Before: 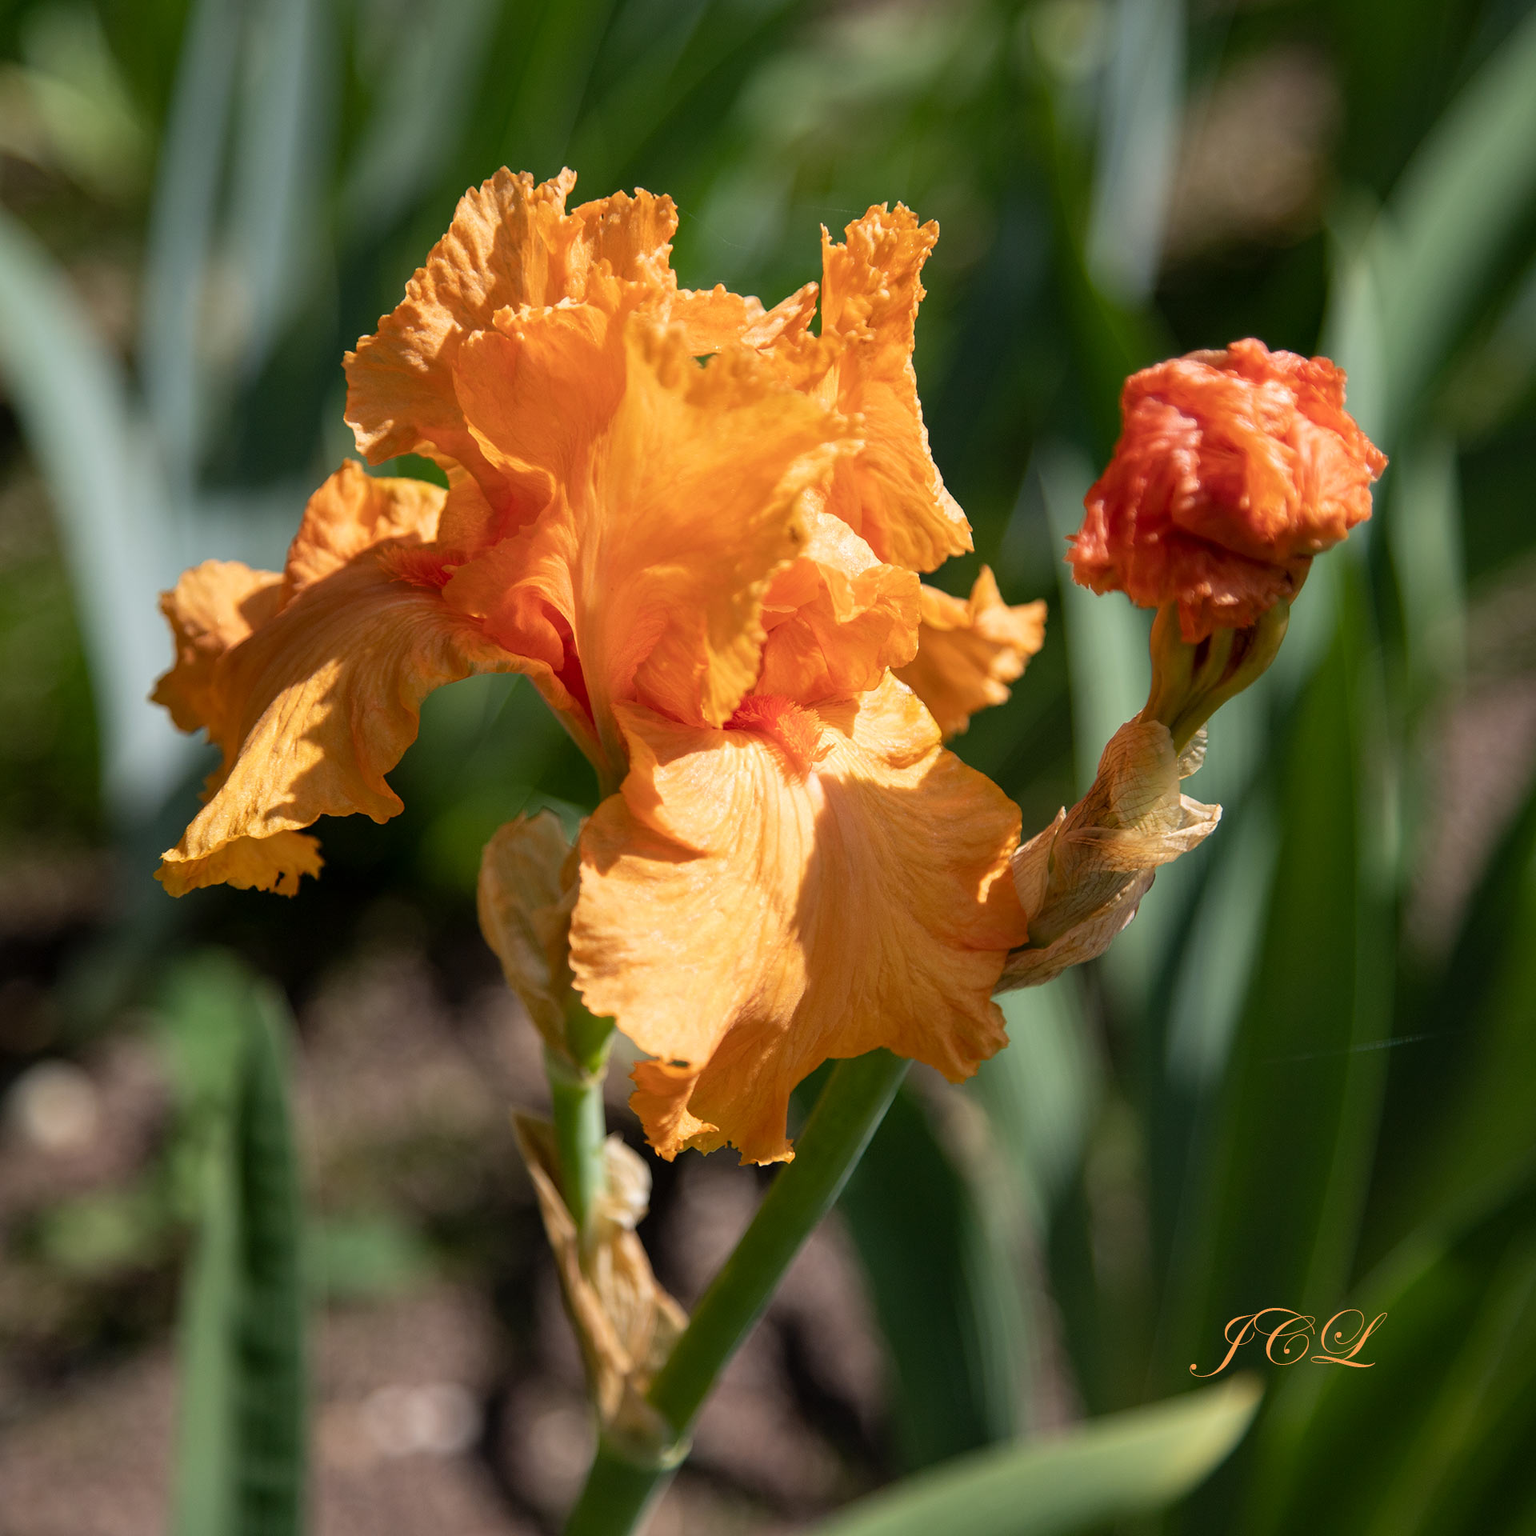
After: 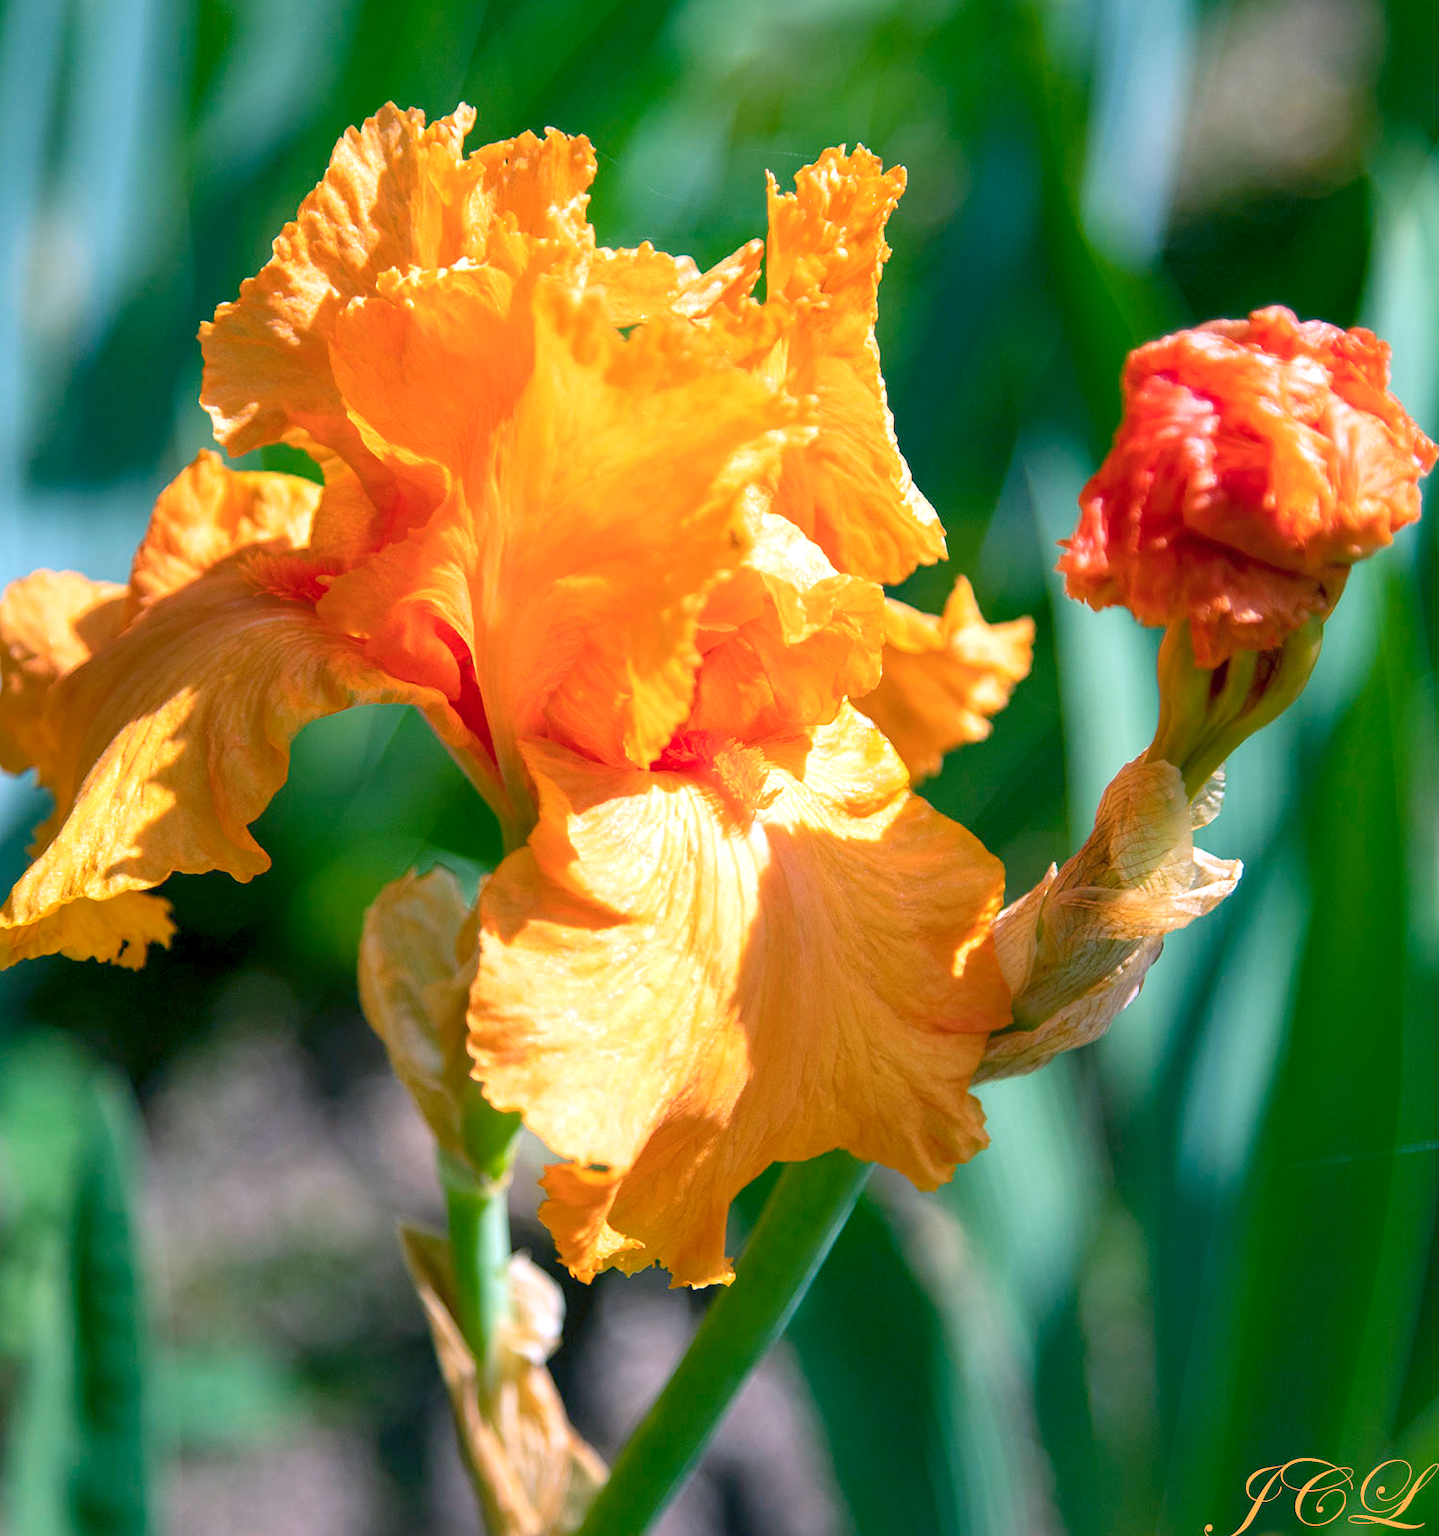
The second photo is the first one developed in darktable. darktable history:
color balance rgb: shadows lift › luminance 0.945%, shadows lift › chroma 0.527%, shadows lift › hue 21.99°, power › luminance -7.526%, power › chroma 2.249%, power › hue 222.41°, perceptual saturation grading › global saturation 31.267%, perceptual brilliance grading › highlights 9.938%, perceptual brilliance grading › shadows -5.108%, contrast -29.457%
exposure: black level correction 0.001, exposure 1.052 EV, compensate highlight preservation false
crop: left 11.495%, top 5.274%, right 9.604%, bottom 10.53%
color correction: highlights a* -2.15, highlights b* -18.33
